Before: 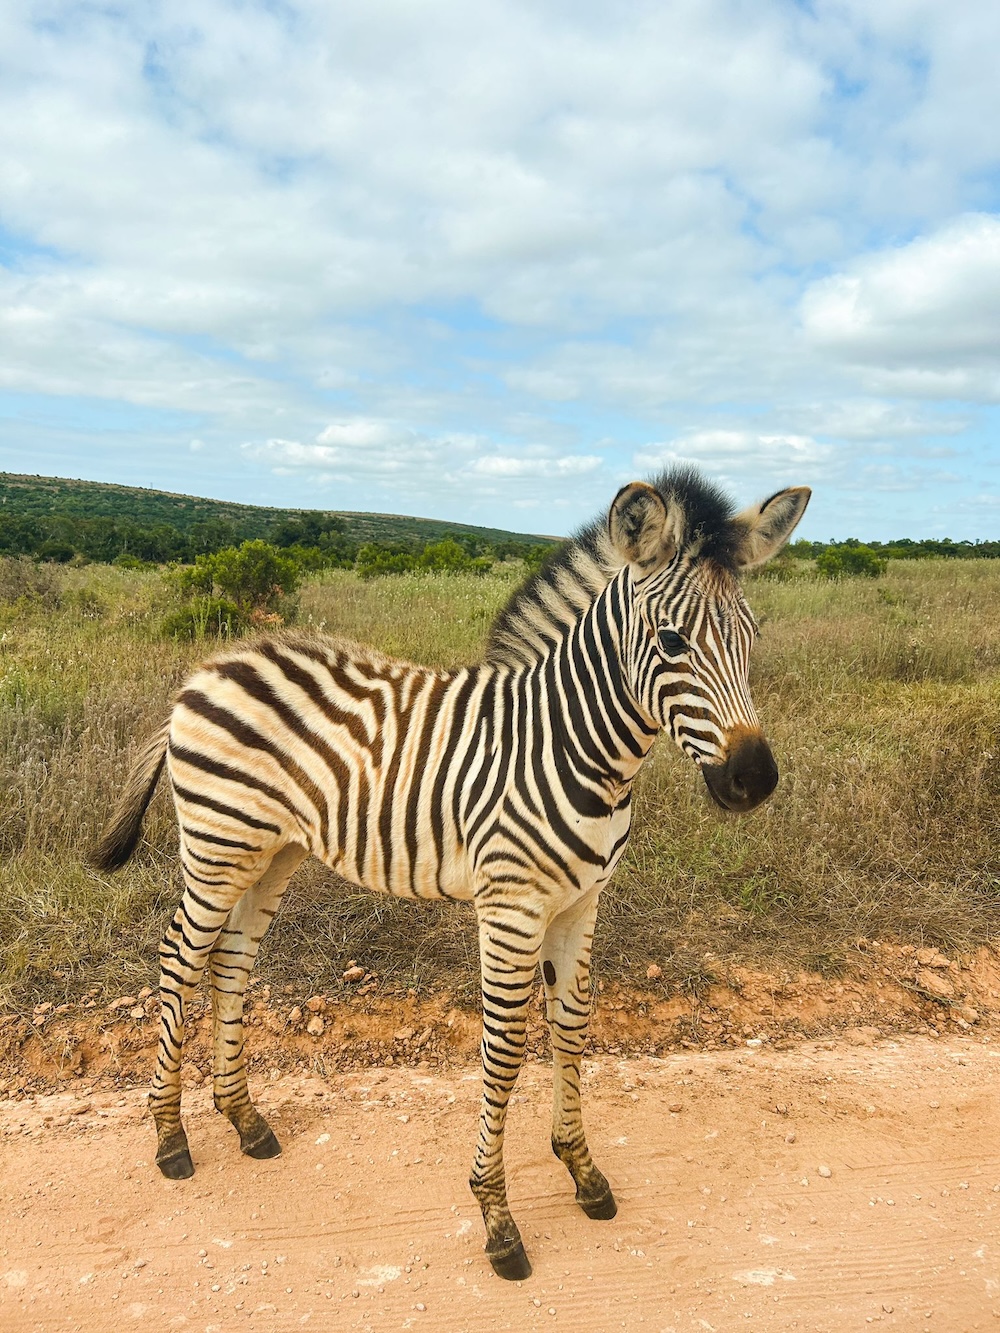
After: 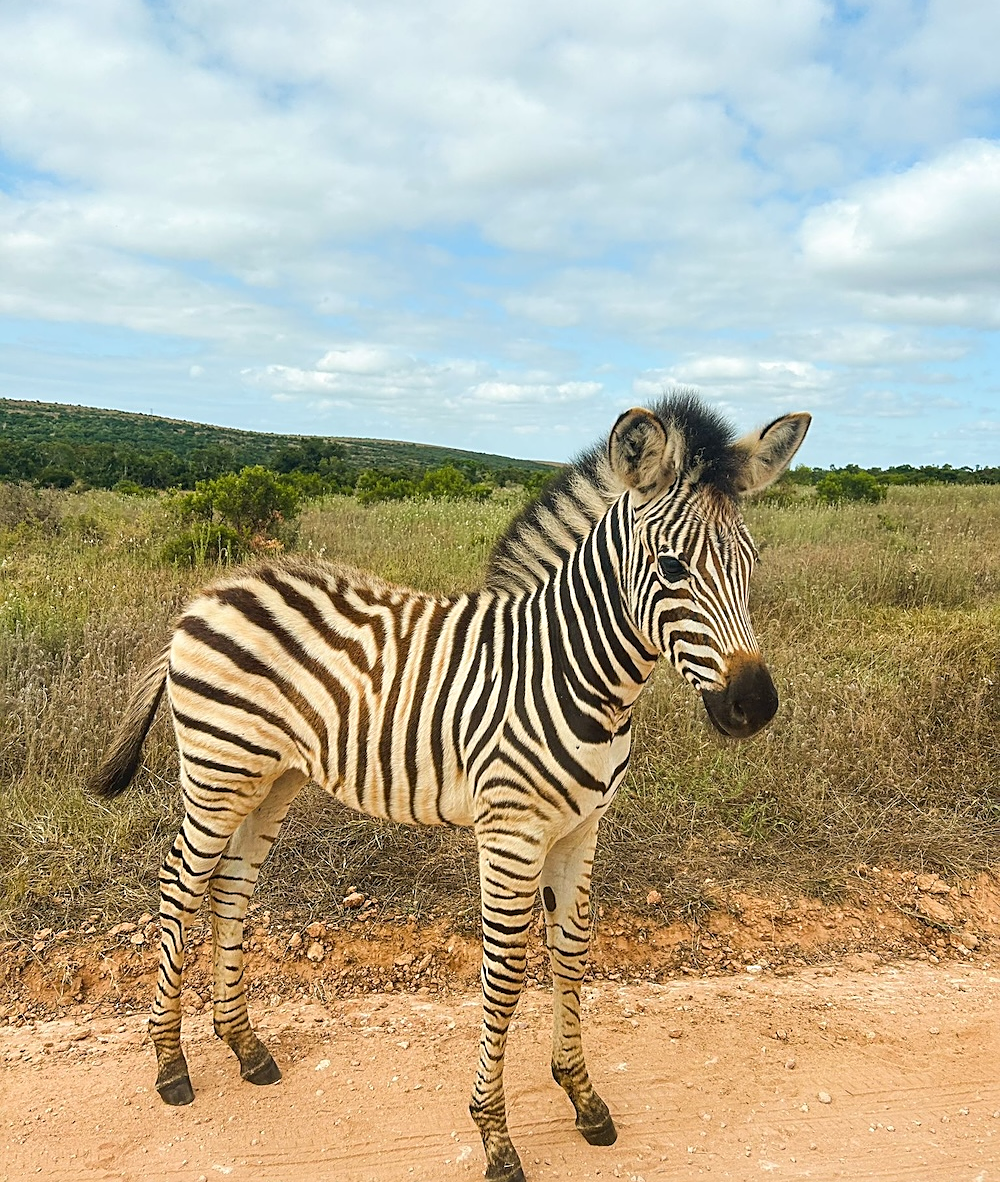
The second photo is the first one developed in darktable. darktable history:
sharpen: on, module defaults
crop and rotate: top 5.574%, bottom 5.695%
